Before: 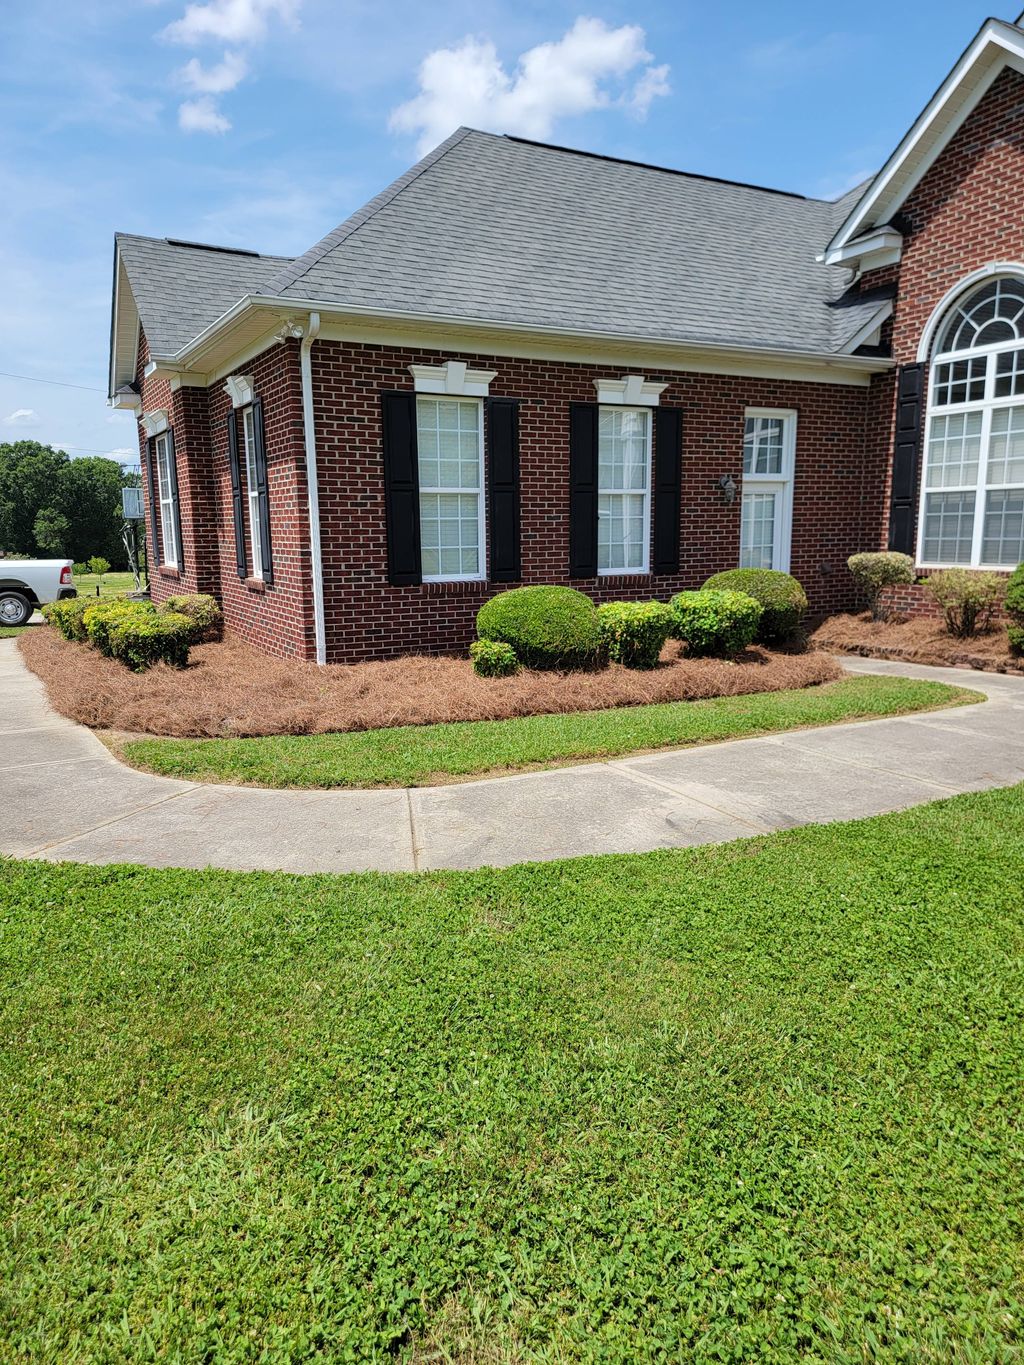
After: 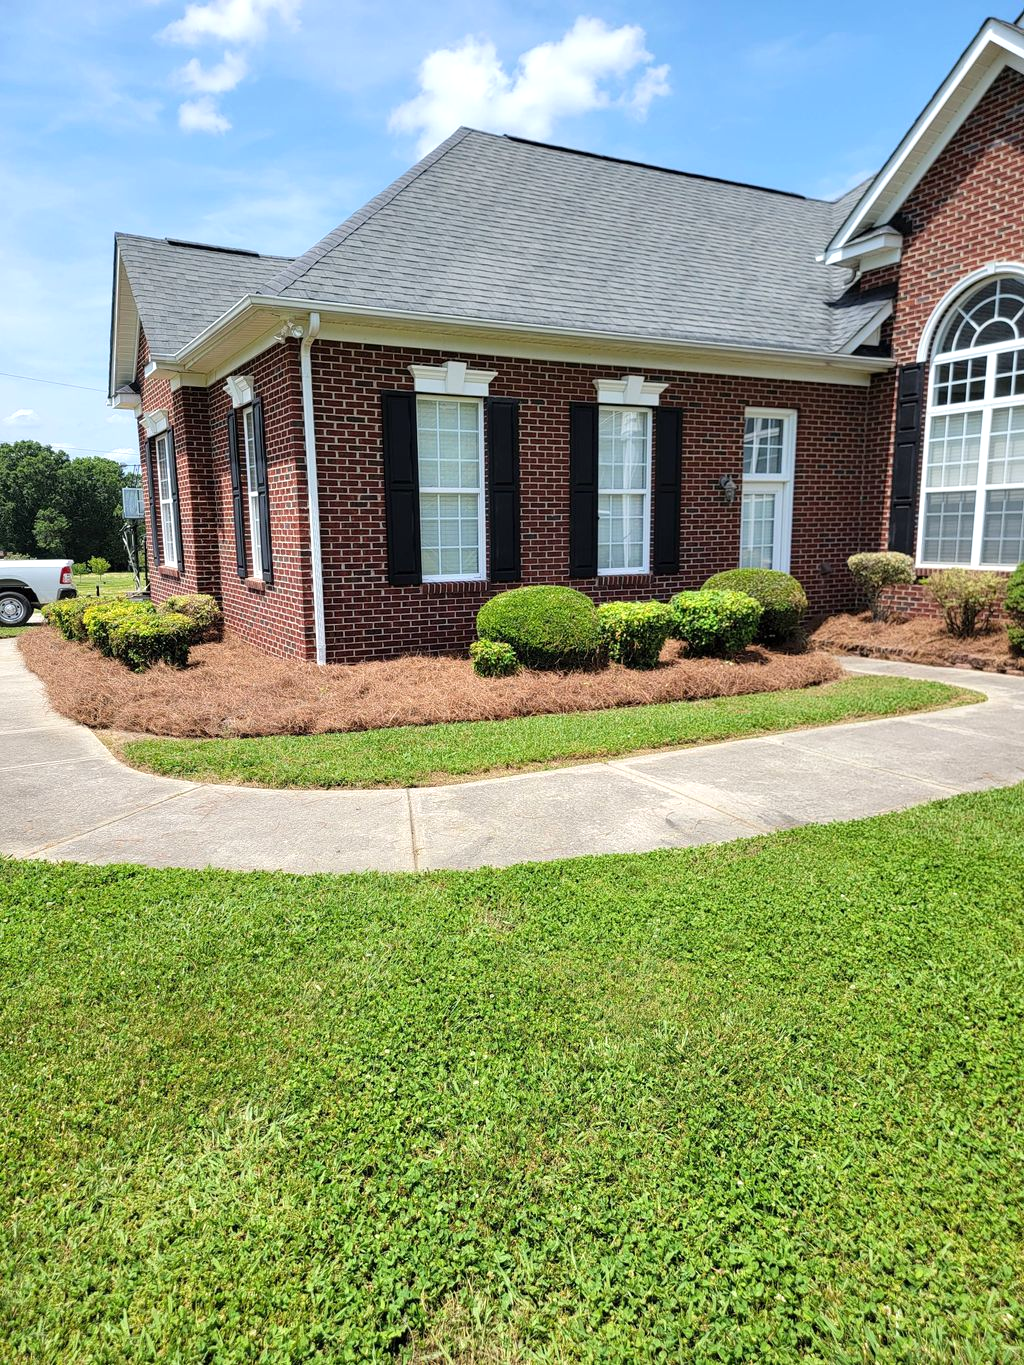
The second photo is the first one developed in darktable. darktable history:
exposure: exposure 0.345 EV, compensate exposure bias true, compensate highlight preservation false
